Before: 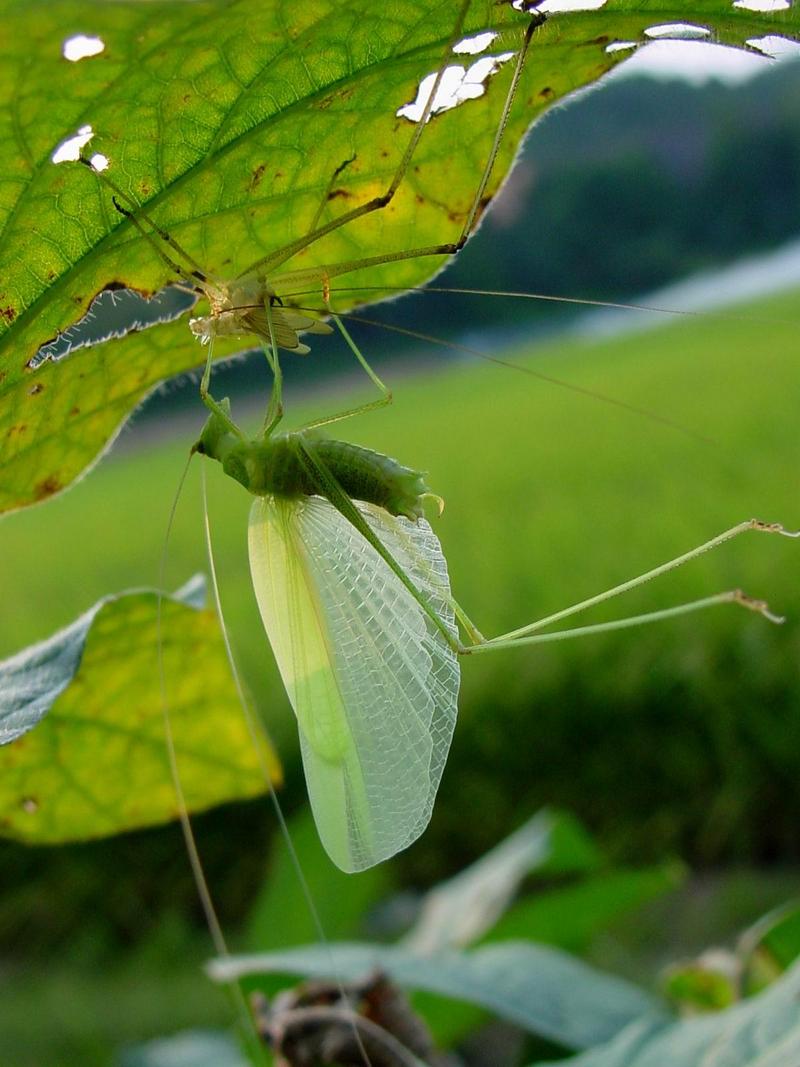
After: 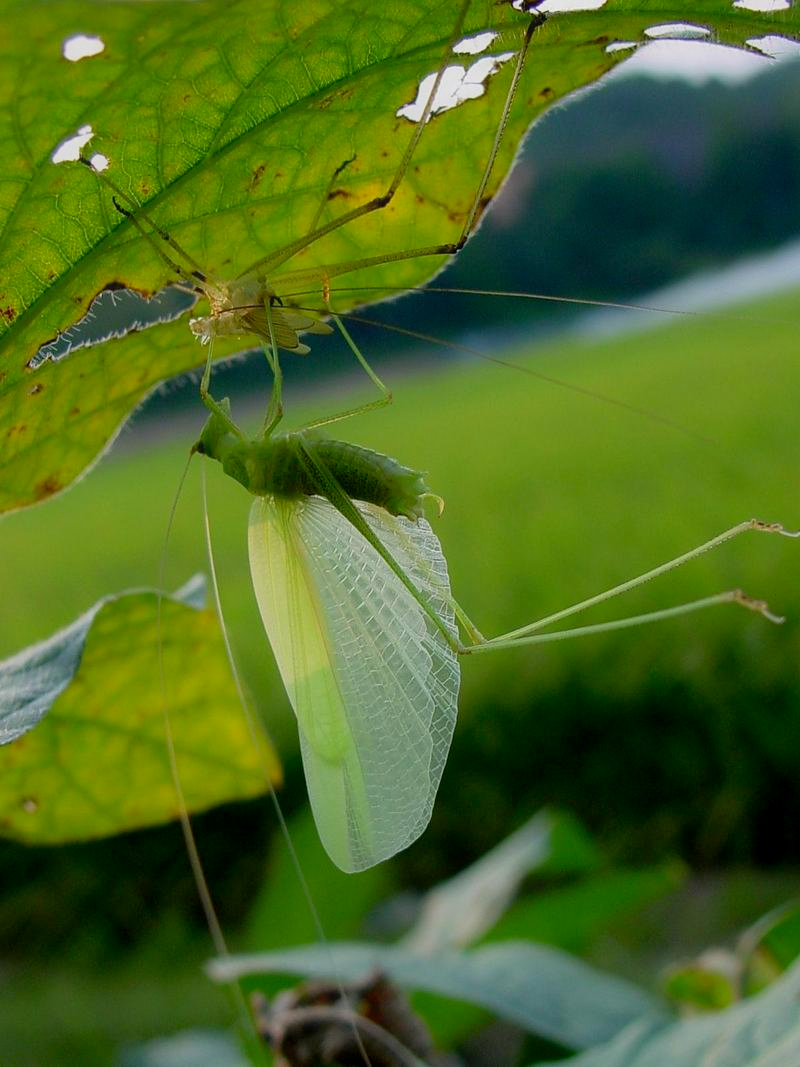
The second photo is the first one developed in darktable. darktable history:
exposure: black level correction 0.006, exposure -0.226 EV, compensate highlight preservation false
contrast equalizer: y [[0.5, 0.486, 0.447, 0.446, 0.489, 0.5], [0.5 ×6], [0.5 ×6], [0 ×6], [0 ×6]]
